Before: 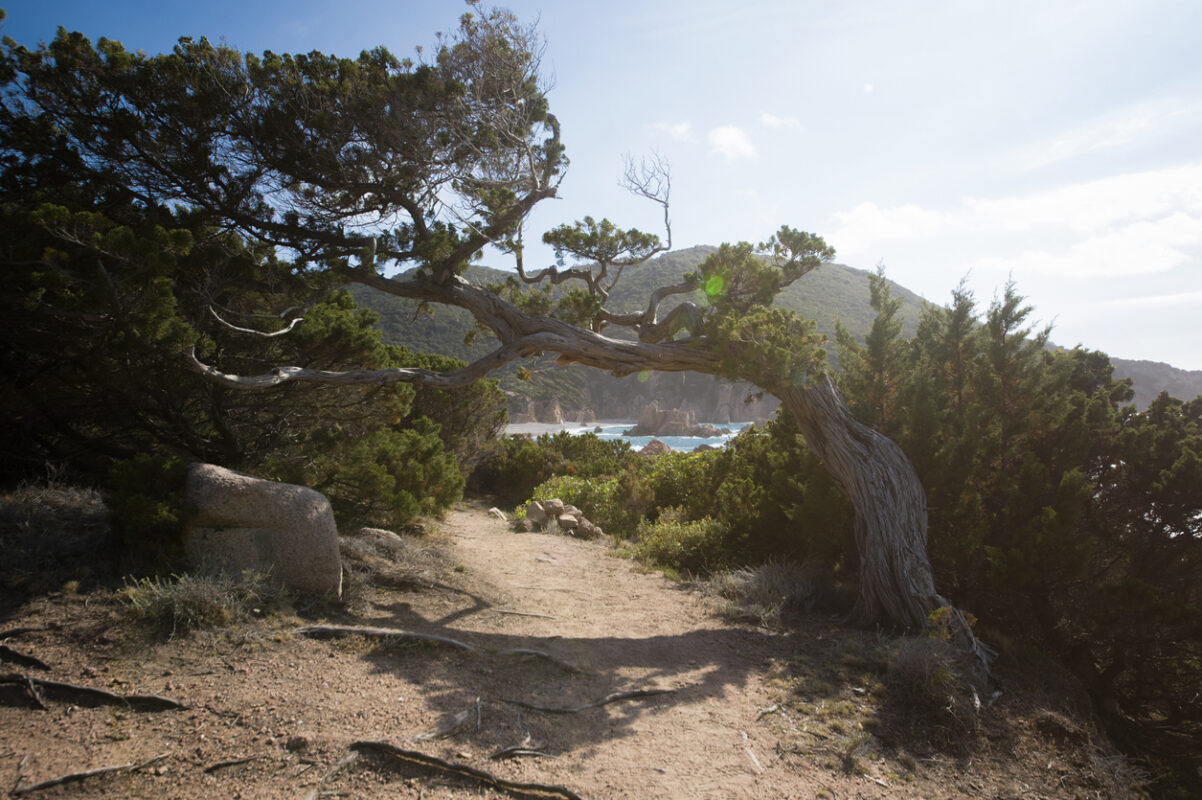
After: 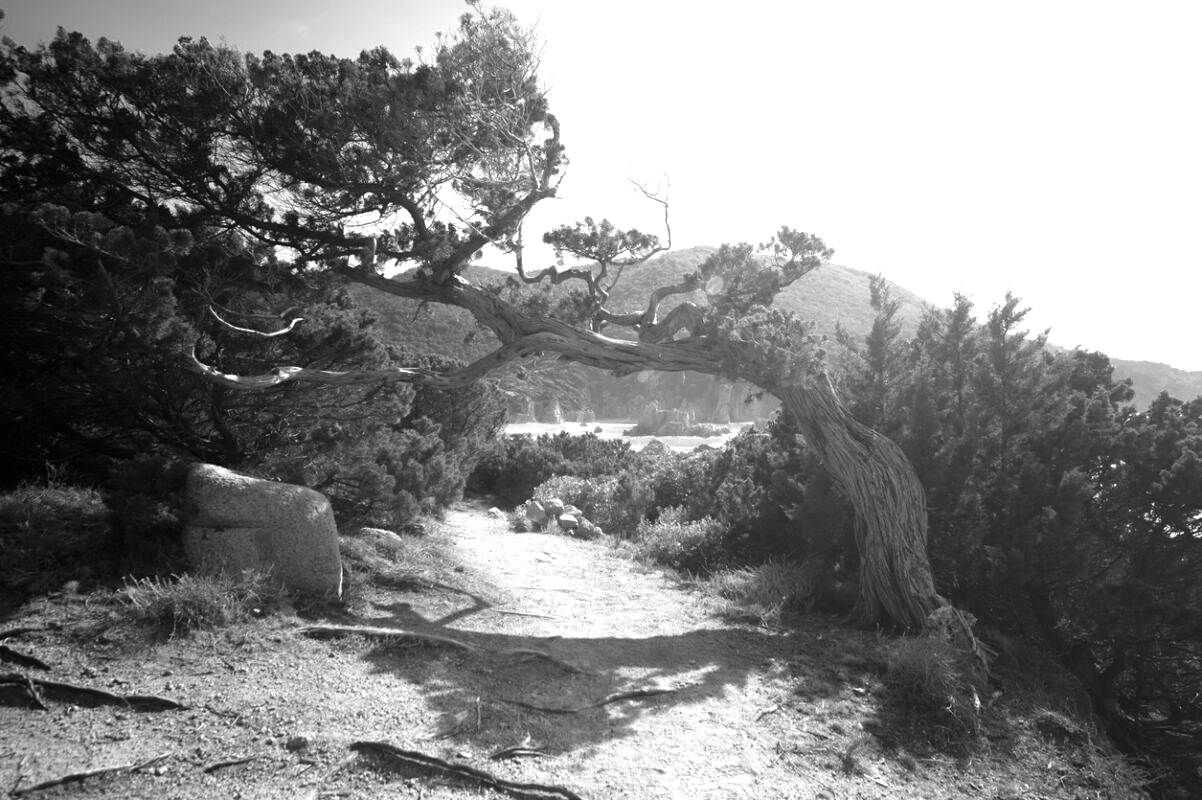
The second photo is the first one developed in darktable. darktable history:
monochrome: on, module defaults
exposure: black level correction 0, exposure 0.95 EV, compensate exposure bias true, compensate highlight preservation false
